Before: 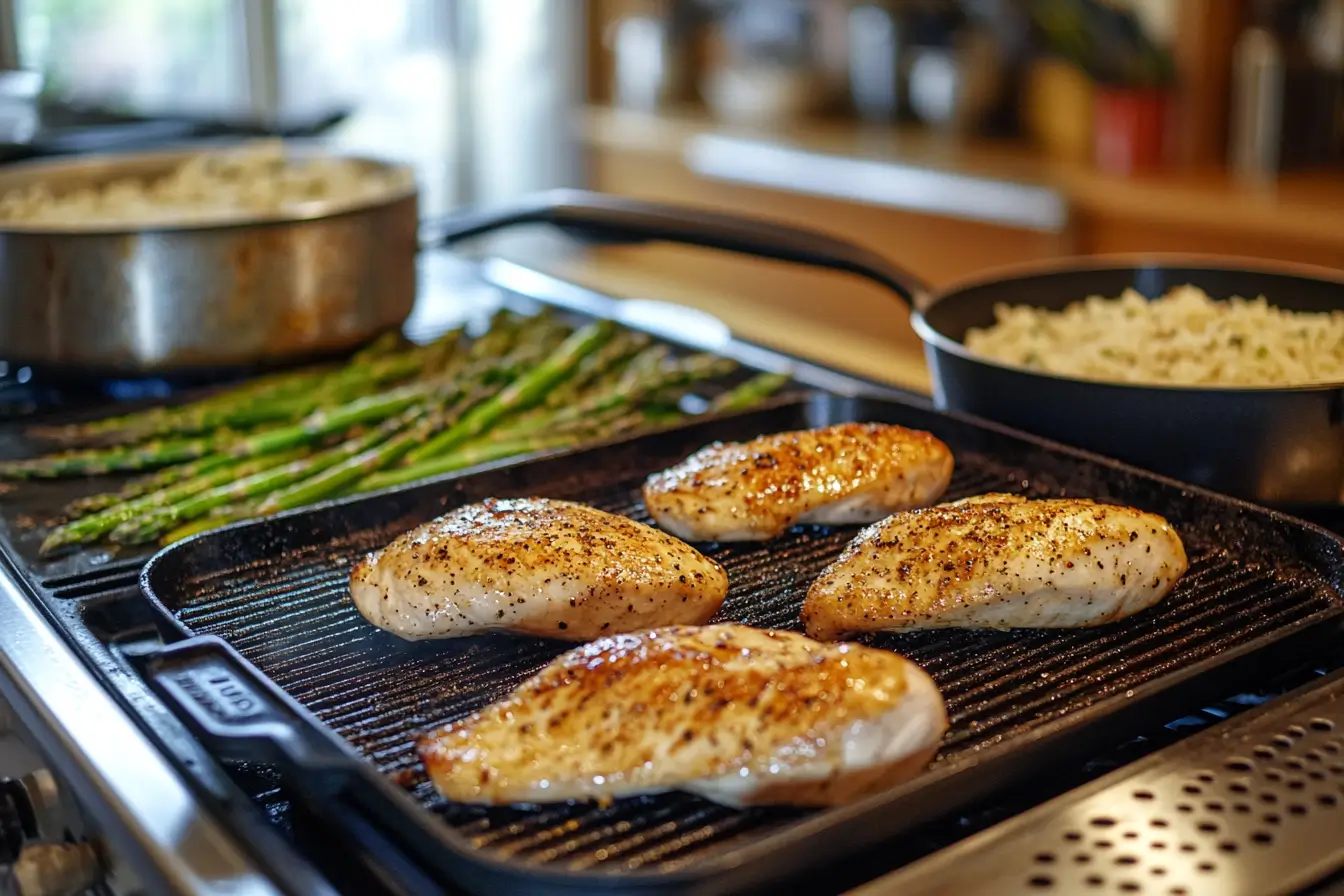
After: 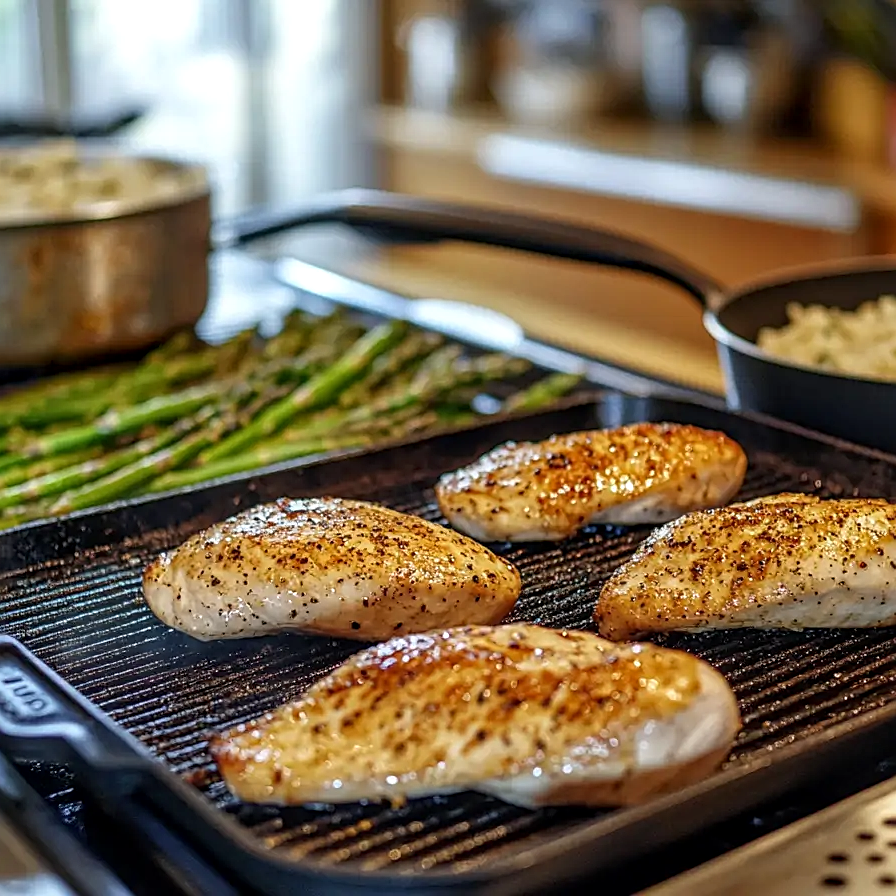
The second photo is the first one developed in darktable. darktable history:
sharpen: on, module defaults
crop and rotate: left 15.446%, right 17.836%
local contrast: on, module defaults
